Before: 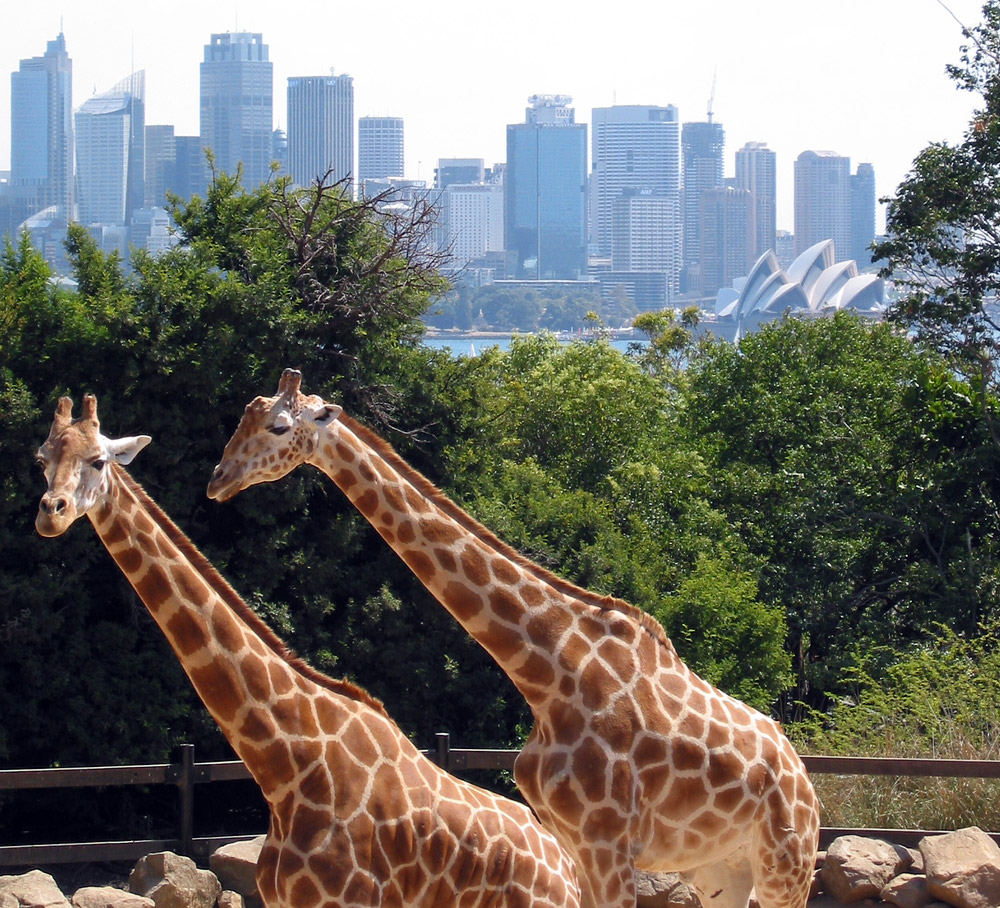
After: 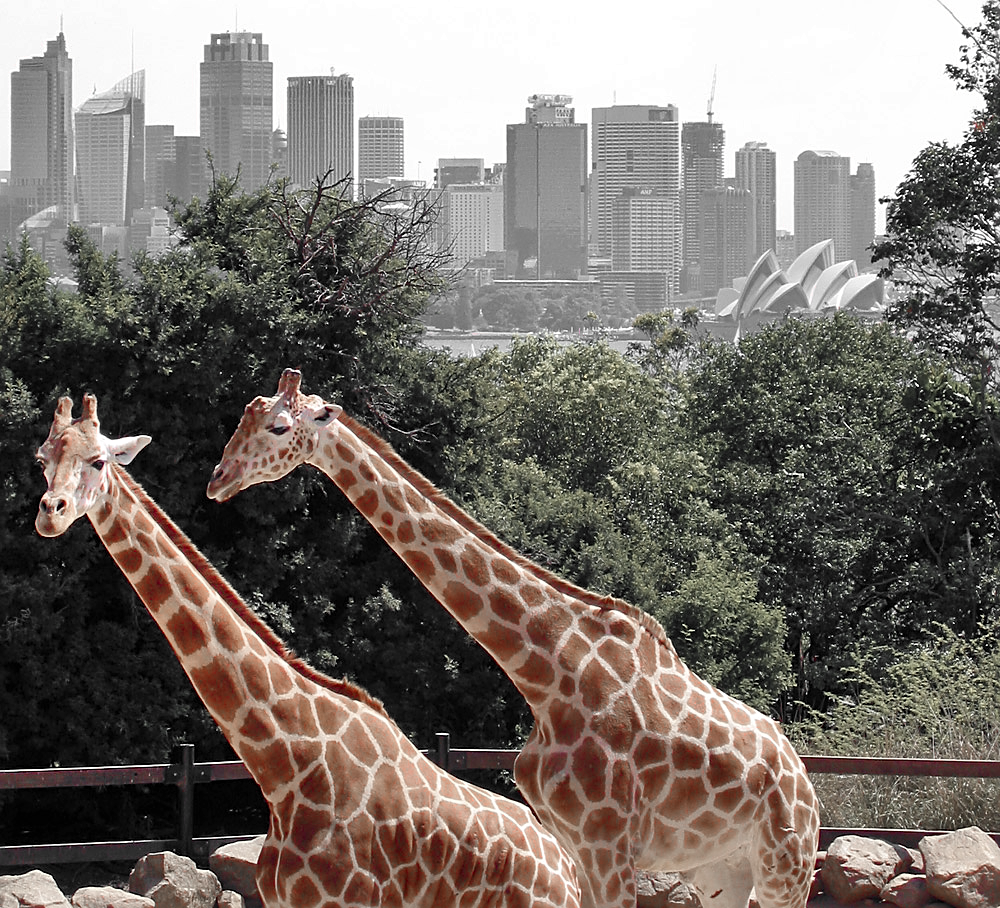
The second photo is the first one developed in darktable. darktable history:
sharpen: on, module defaults
color zones: curves: ch1 [(0, 0.831) (0.08, 0.771) (0.157, 0.268) (0.241, 0.207) (0.562, -0.005) (0.714, -0.013) (0.876, 0.01) (1, 0.831)]
shadows and highlights: highlights color adjustment 0%, low approximation 0.01, soften with gaussian
